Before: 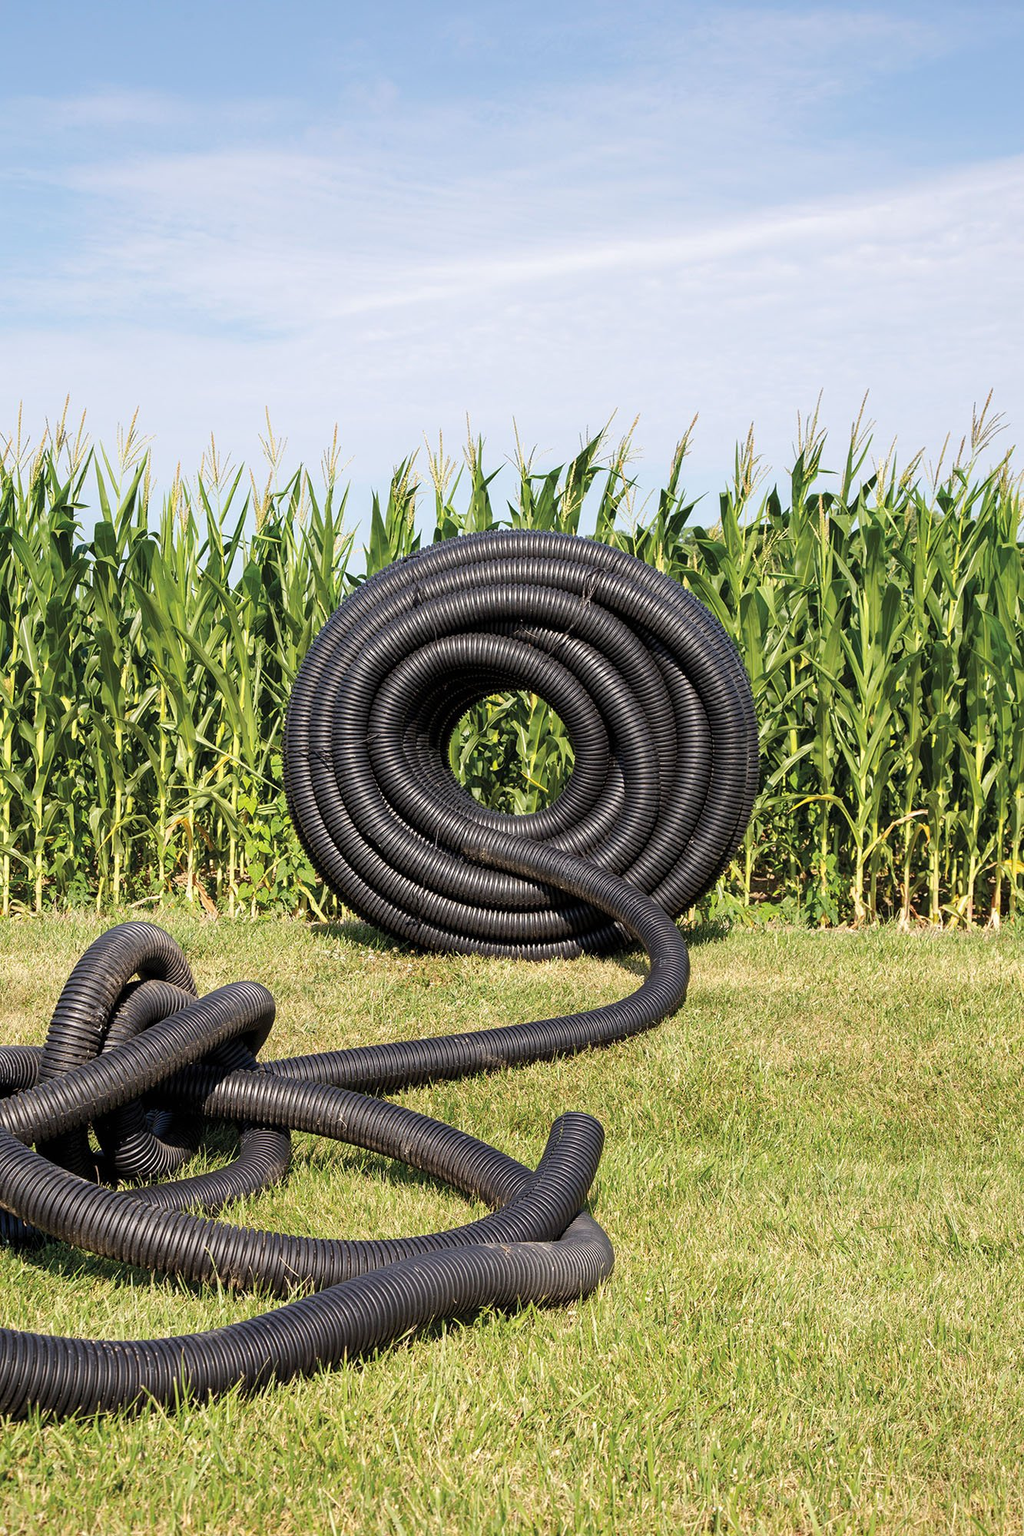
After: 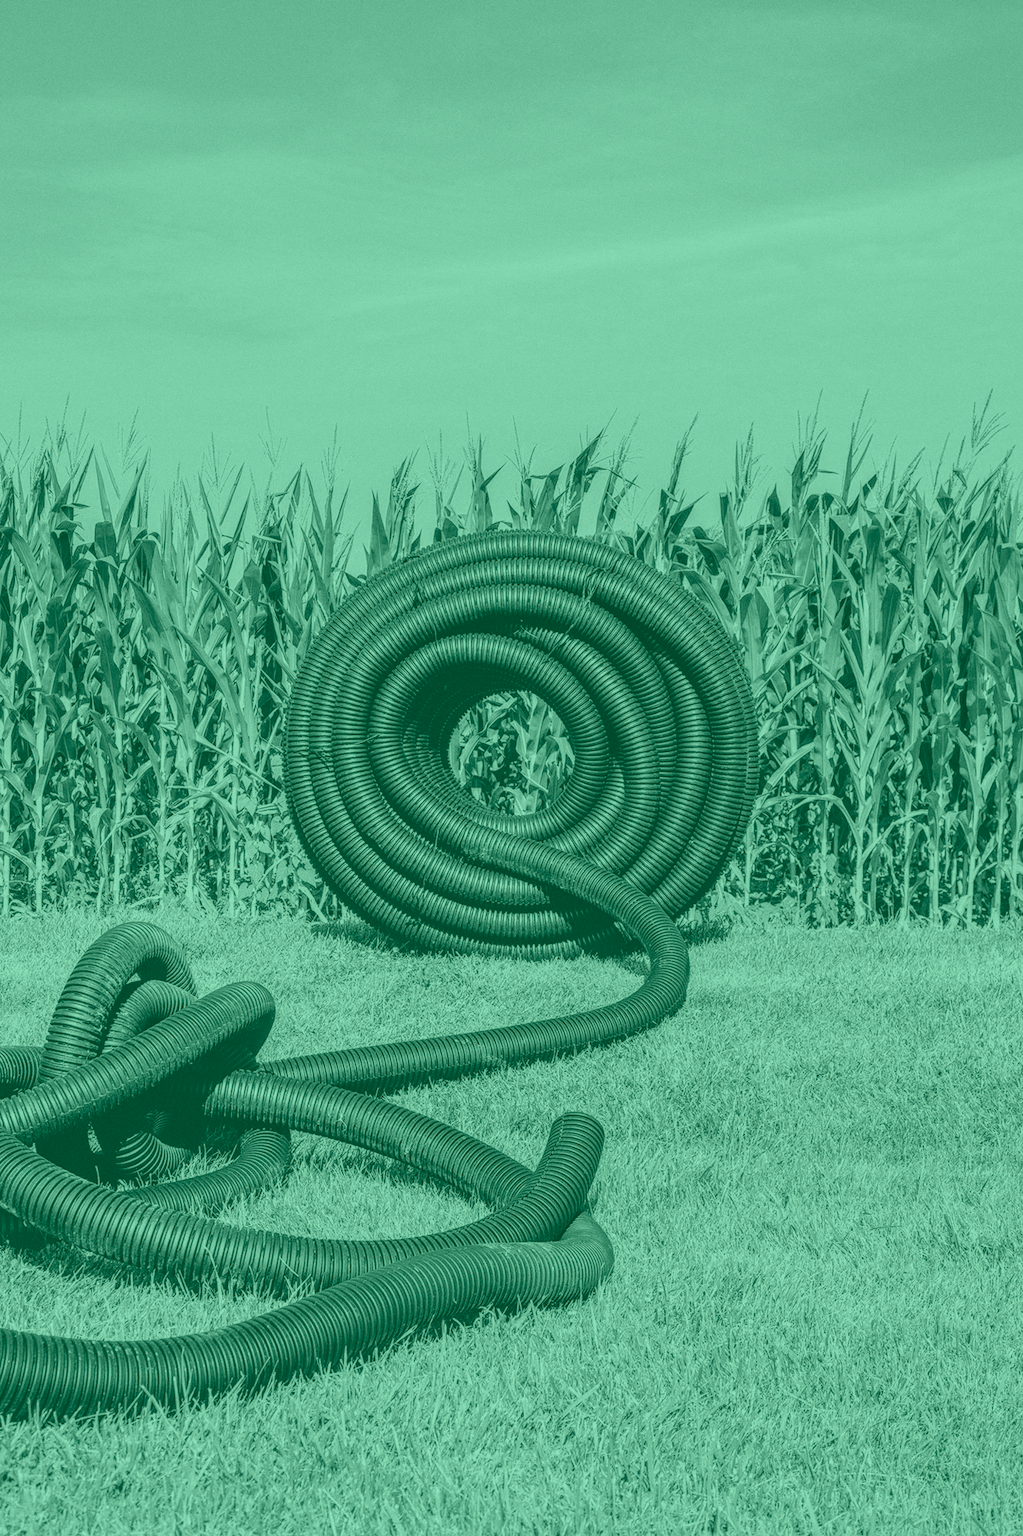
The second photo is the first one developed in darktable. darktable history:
local contrast: highlights 19%, detail 186%
colorize: hue 147.6°, saturation 65%, lightness 21.64%
filmic rgb: black relative exposure -7.65 EV, white relative exposure 4.56 EV, hardness 3.61
grain: coarseness 0.09 ISO, strength 16.61%
